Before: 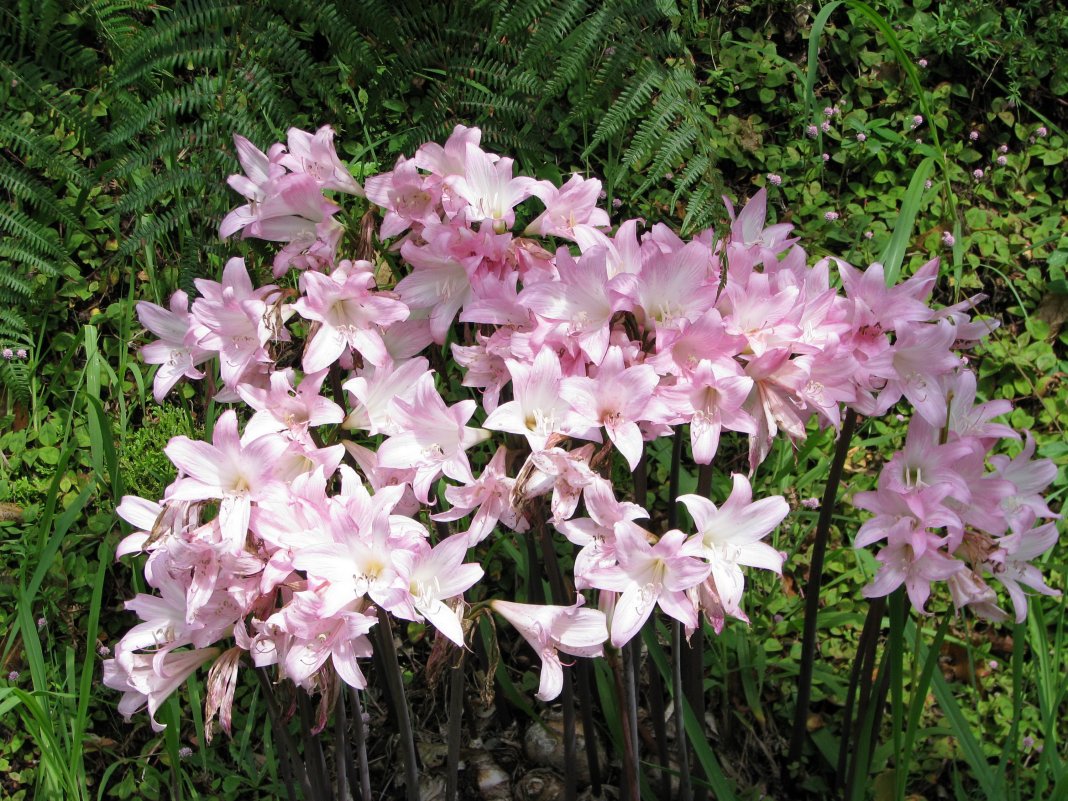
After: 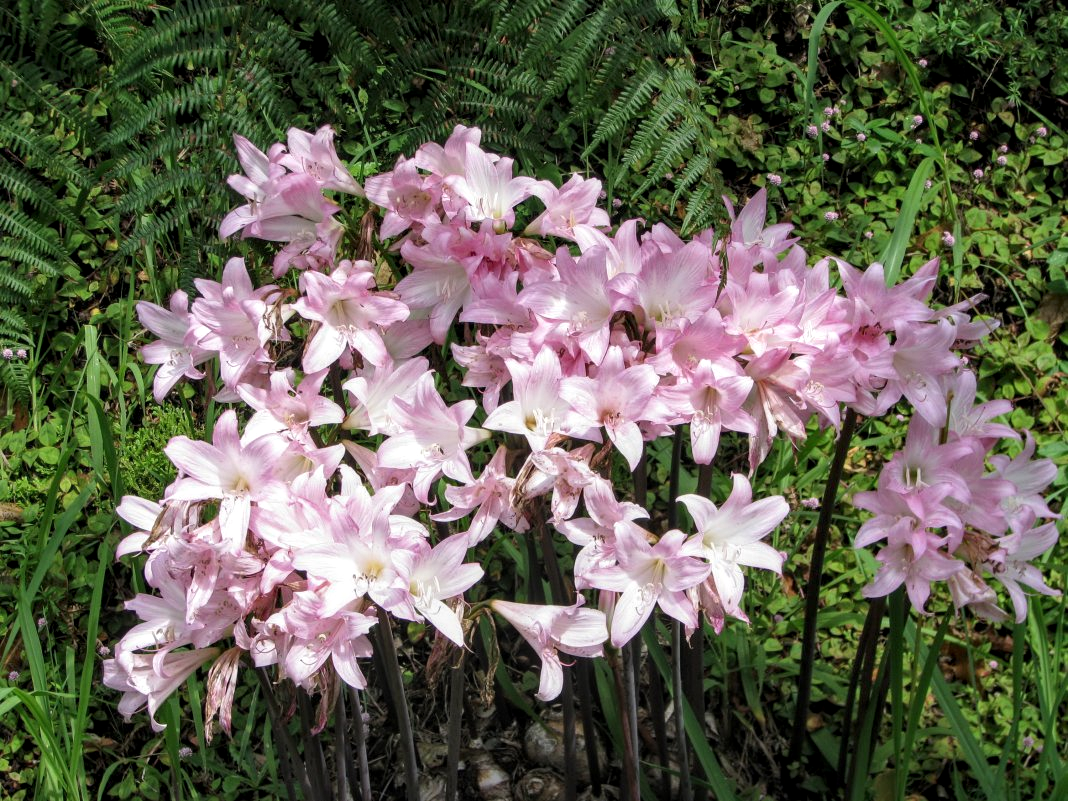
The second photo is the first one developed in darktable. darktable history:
local contrast: detail 130%
shadows and highlights: radius 334.85, shadows 64.86, highlights 6.19, compress 87.5%, soften with gaussian
